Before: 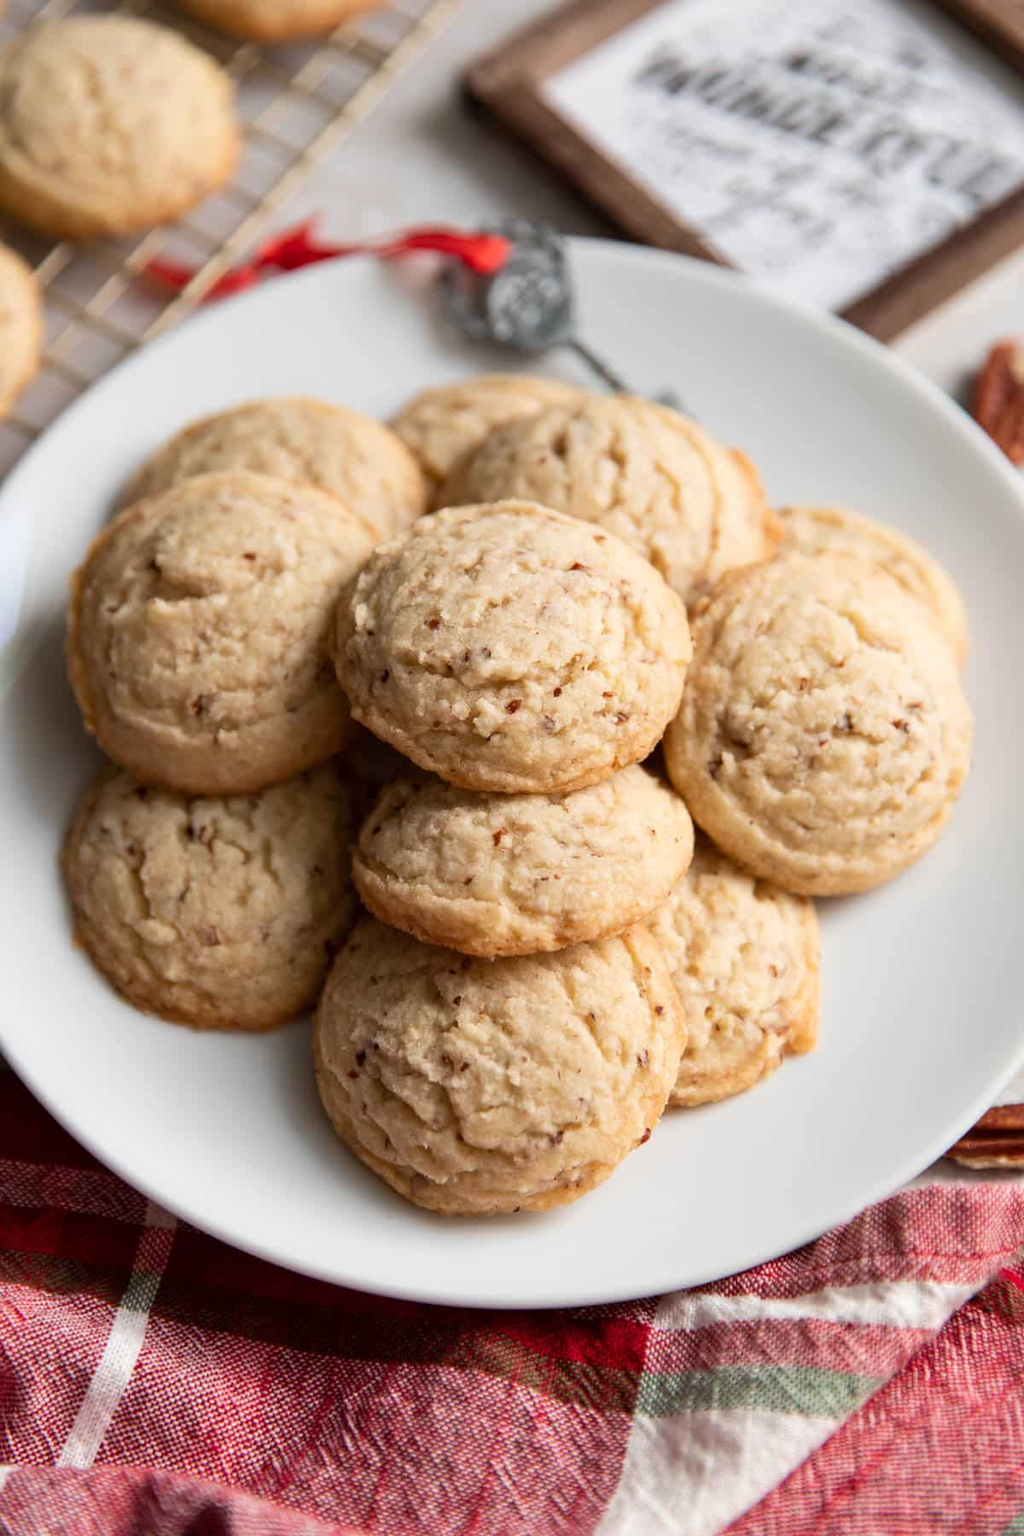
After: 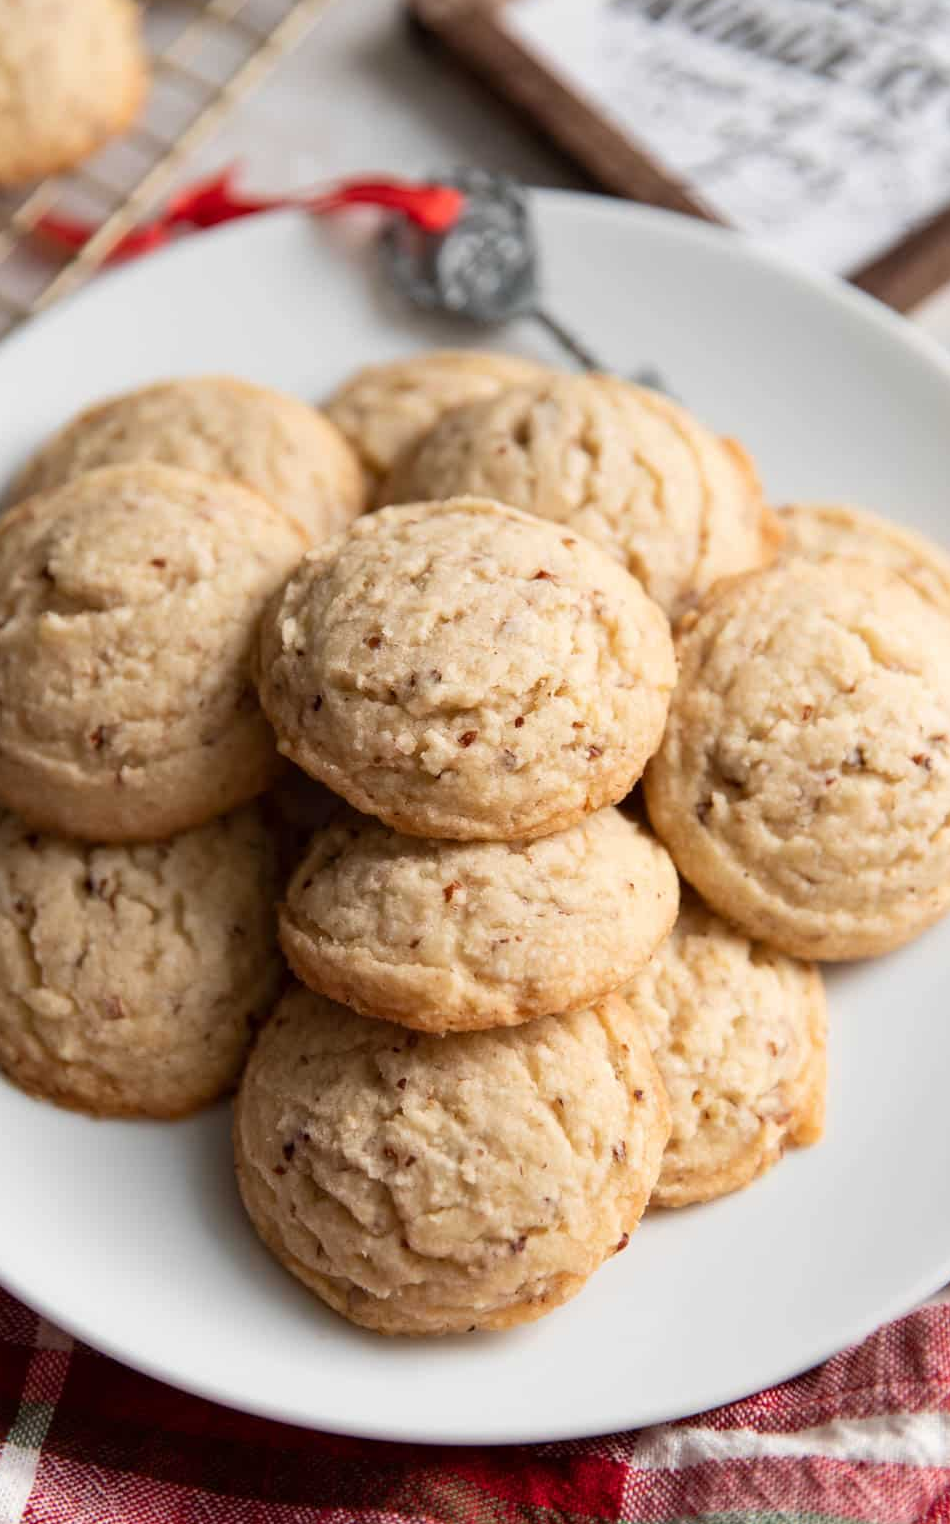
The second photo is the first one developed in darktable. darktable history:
crop: left 11.234%, top 4.979%, right 9.589%, bottom 10.328%
